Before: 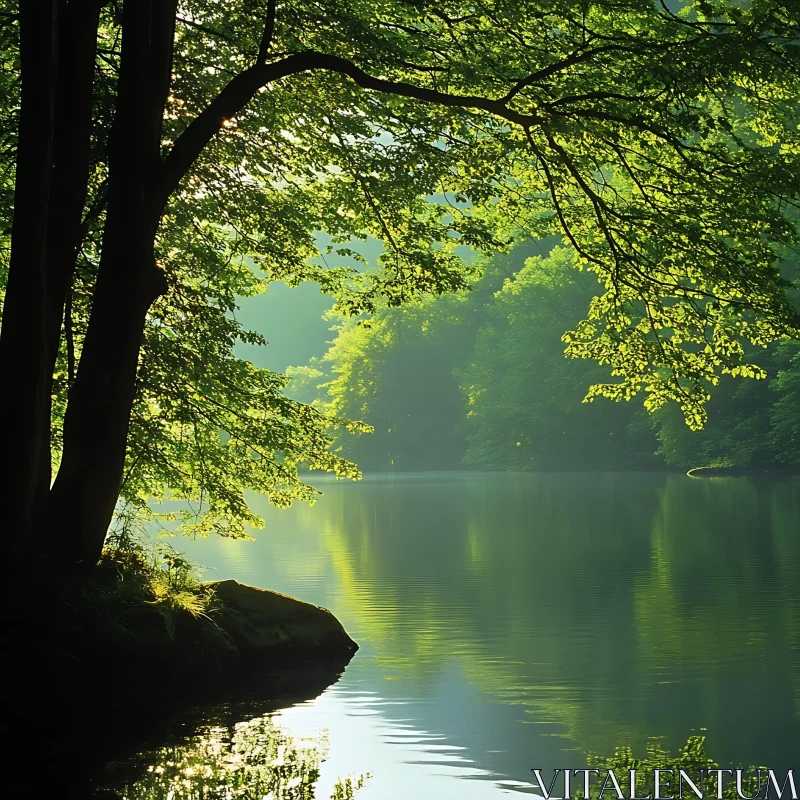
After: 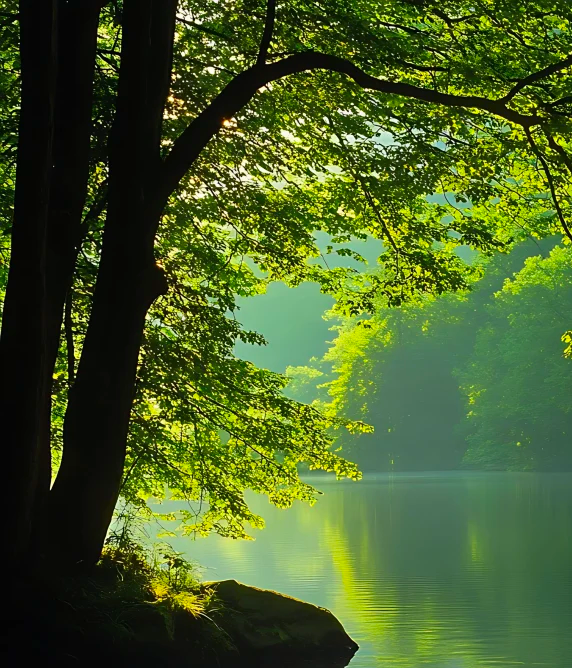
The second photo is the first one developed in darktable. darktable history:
crop: right 28.485%, bottom 16.469%
shadows and highlights: shadows 24.44, highlights -78.82, soften with gaussian
contrast brightness saturation: brightness -0.016, saturation 0.351
